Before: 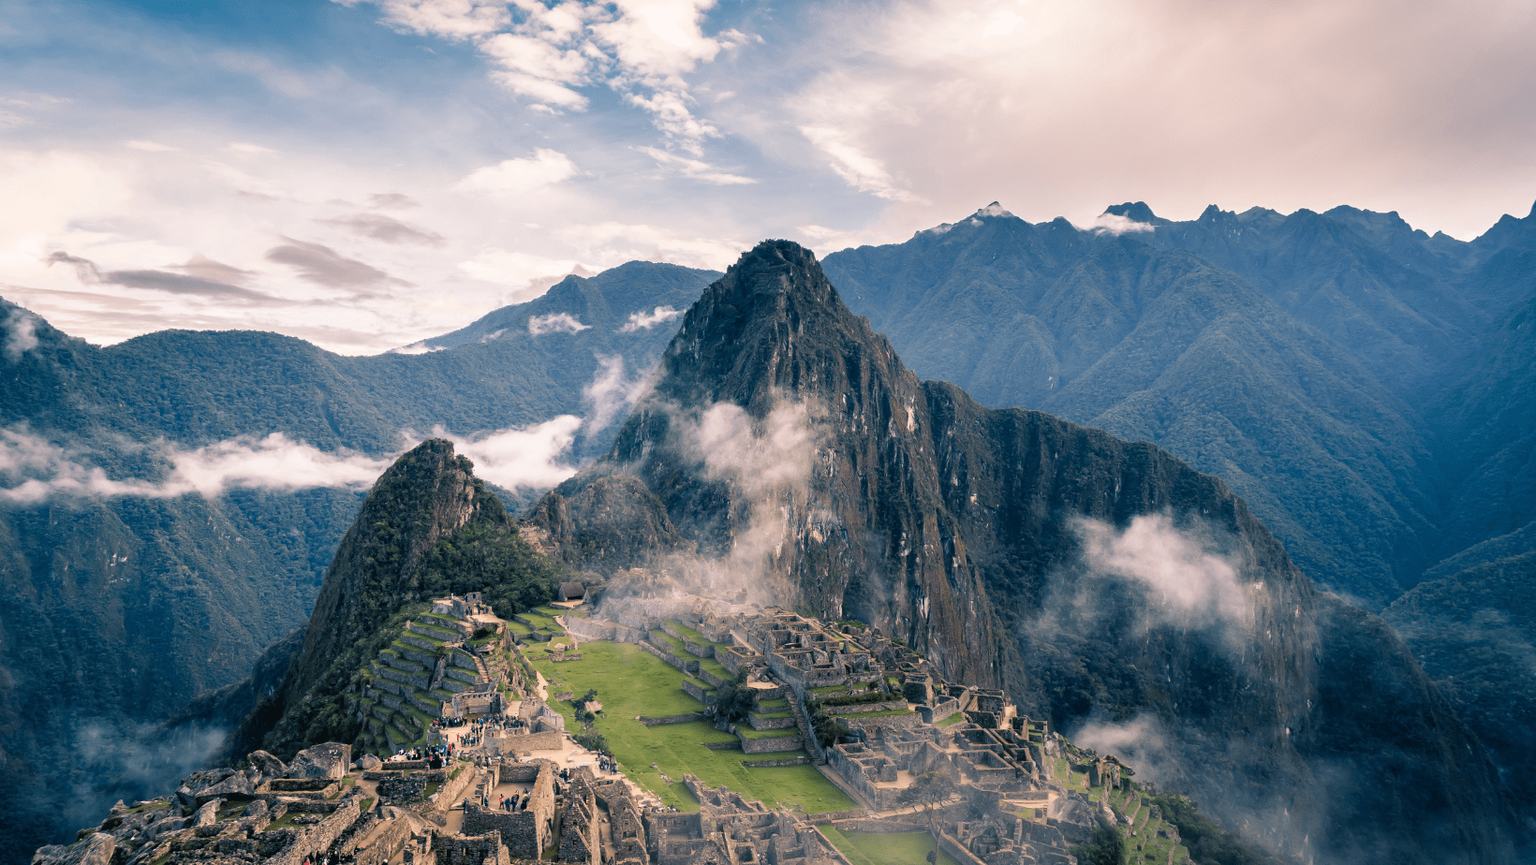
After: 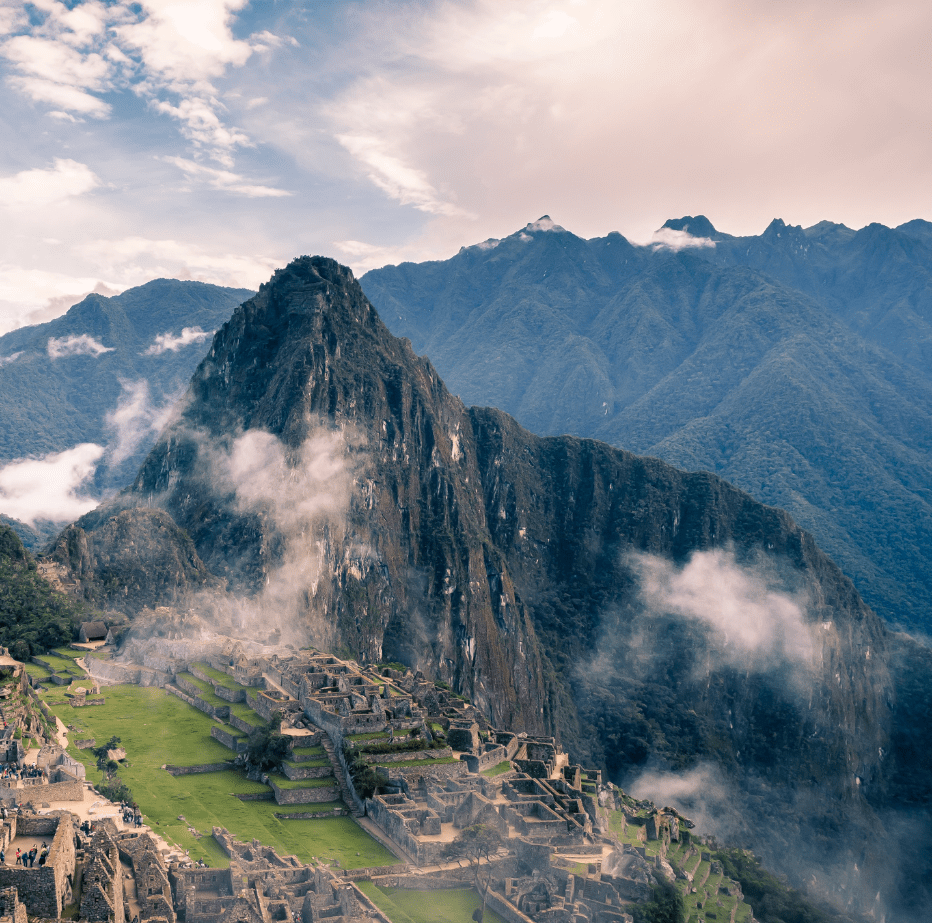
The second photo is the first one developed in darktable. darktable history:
crop: left 31.56%, top 0.023%, right 11.565%
